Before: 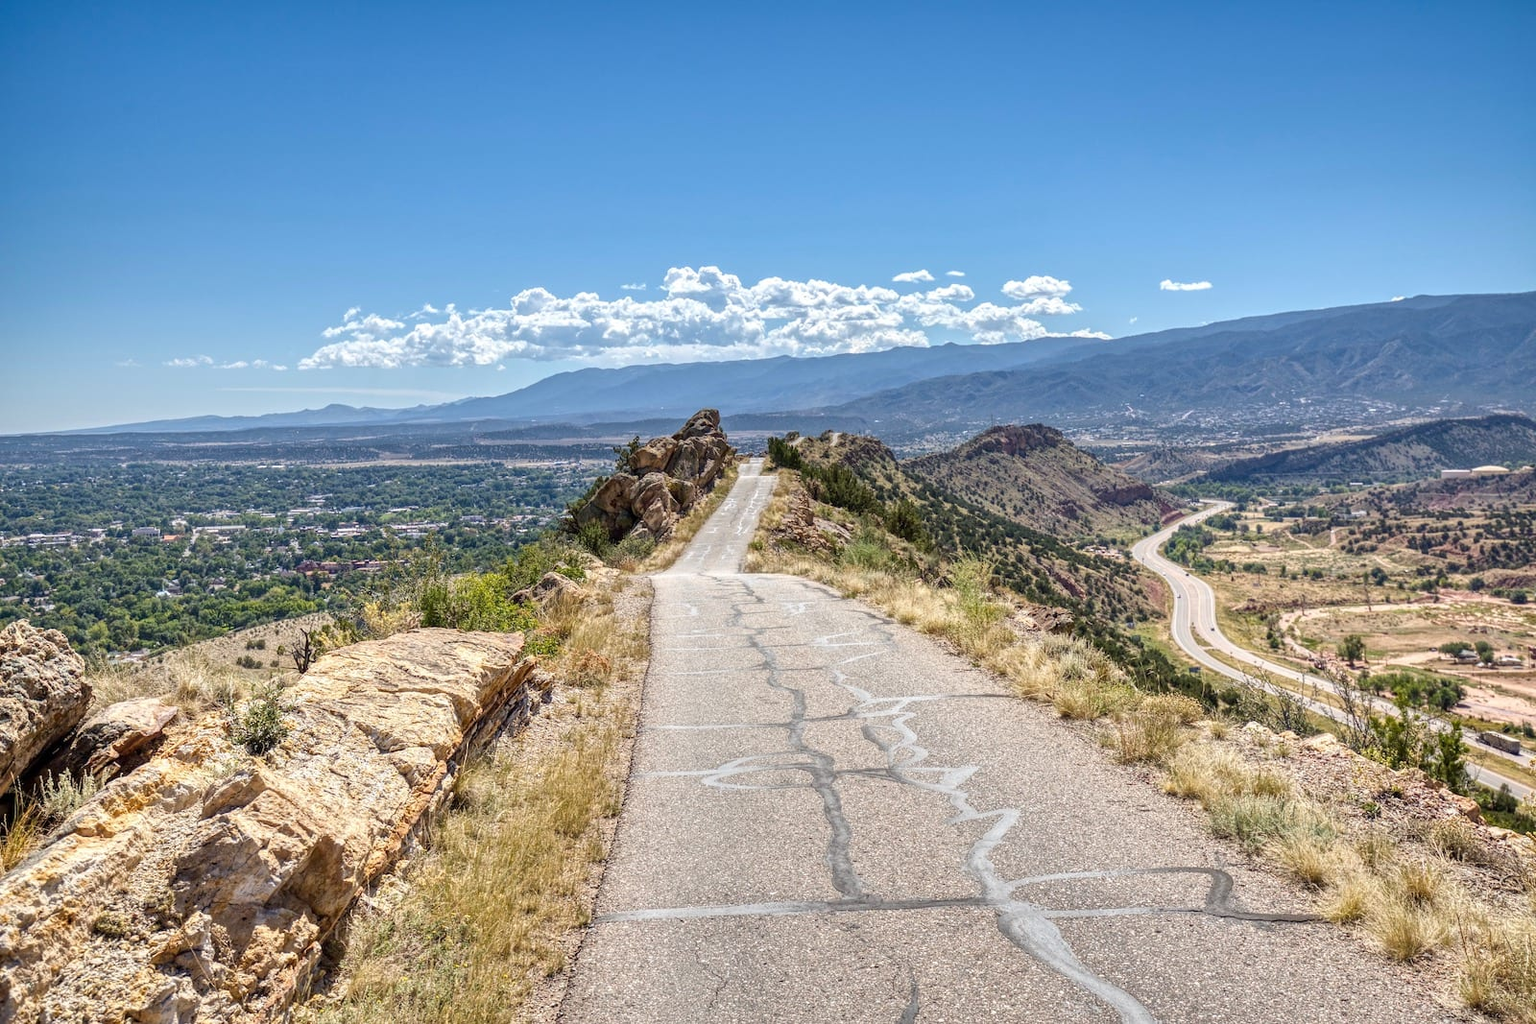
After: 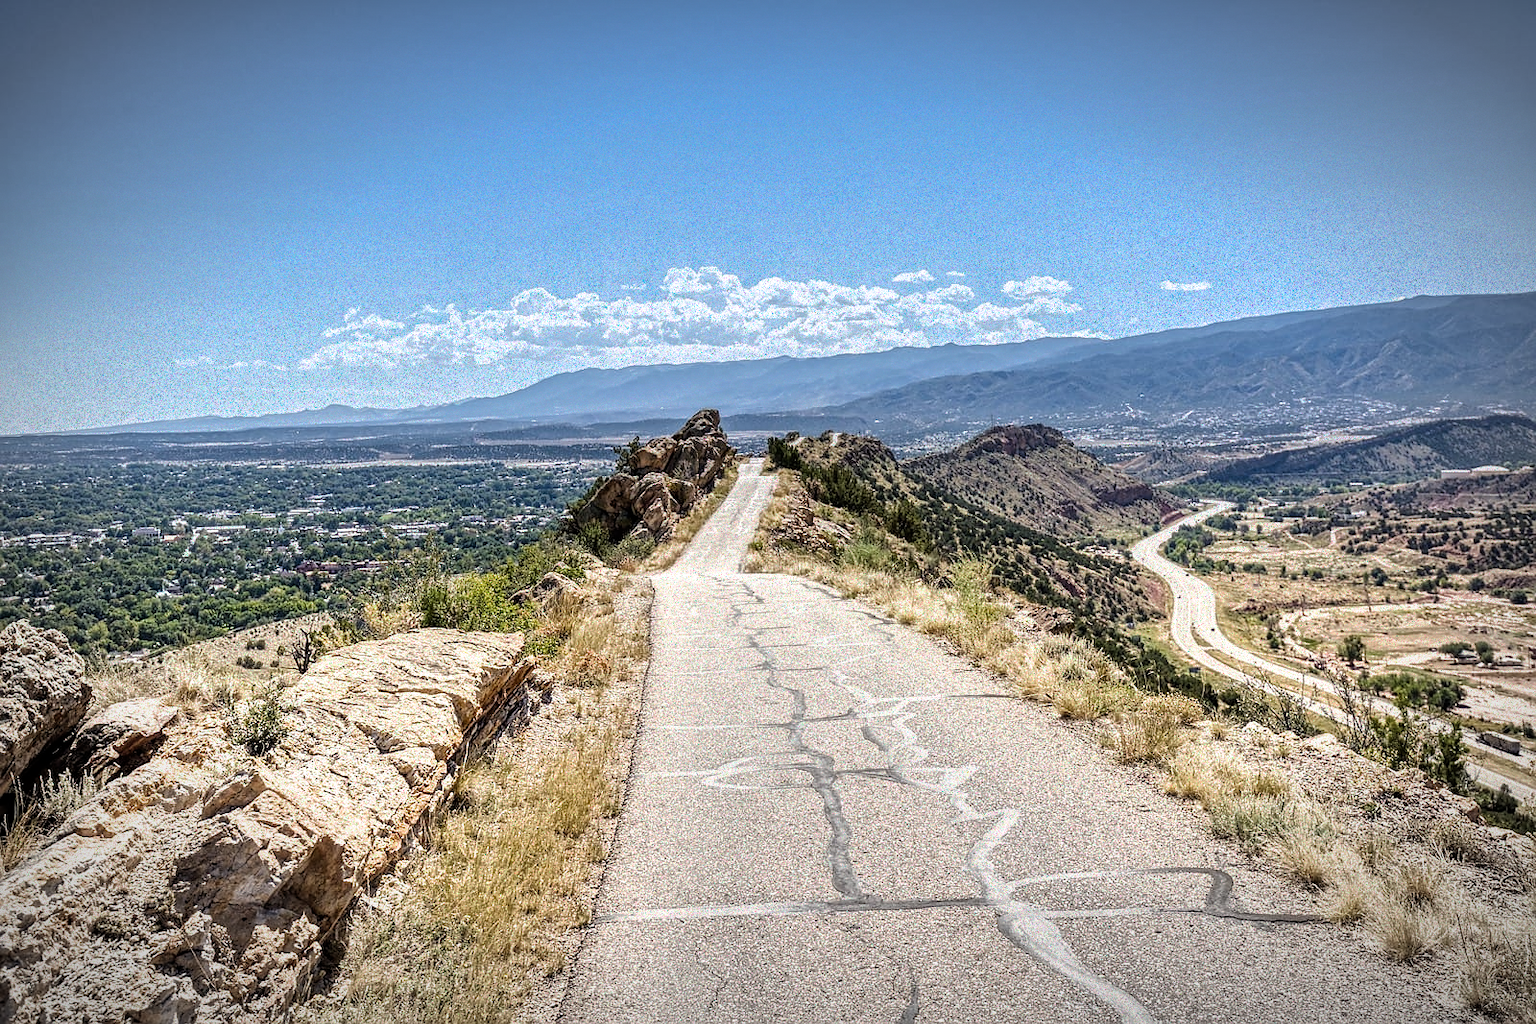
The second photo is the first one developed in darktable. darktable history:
vignetting: automatic ratio true
filmic rgb: black relative exposure -8.02 EV, white relative exposure 2.45 EV, threshold -0.3 EV, transition 3.19 EV, structure ↔ texture 99.08%, hardness 6.39, enable highlight reconstruction true
sharpen: radius 0.983, amount 0.613
